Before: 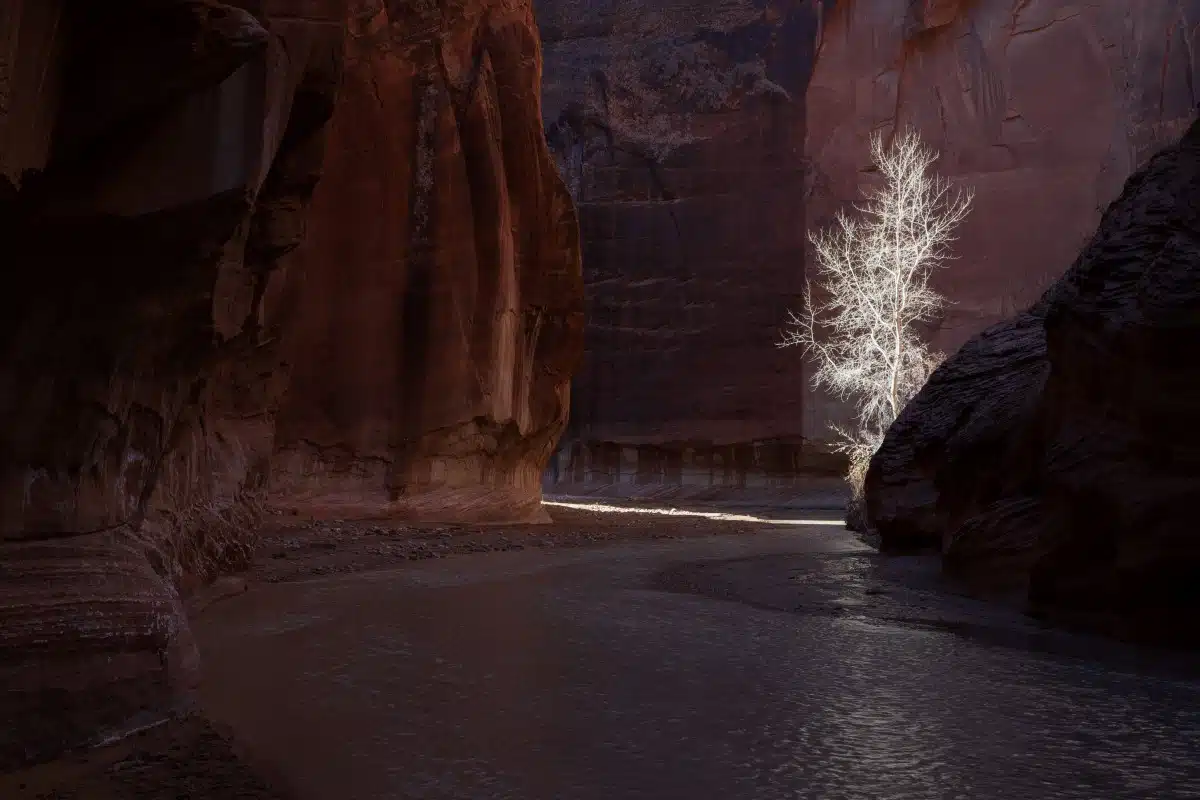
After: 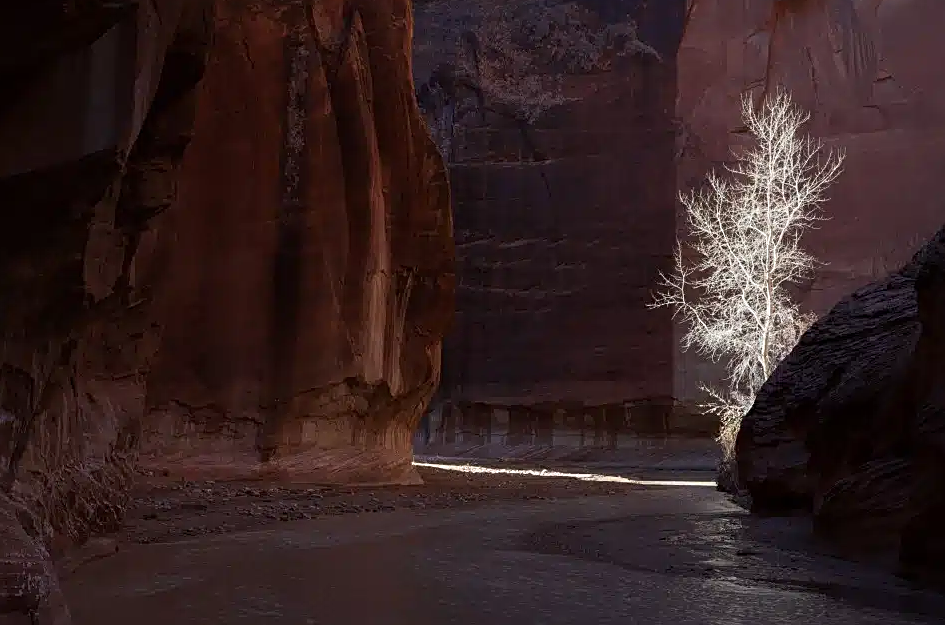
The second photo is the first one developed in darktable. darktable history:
sharpen: on, module defaults
crop and rotate: left 10.77%, top 5.1%, right 10.41%, bottom 16.76%
